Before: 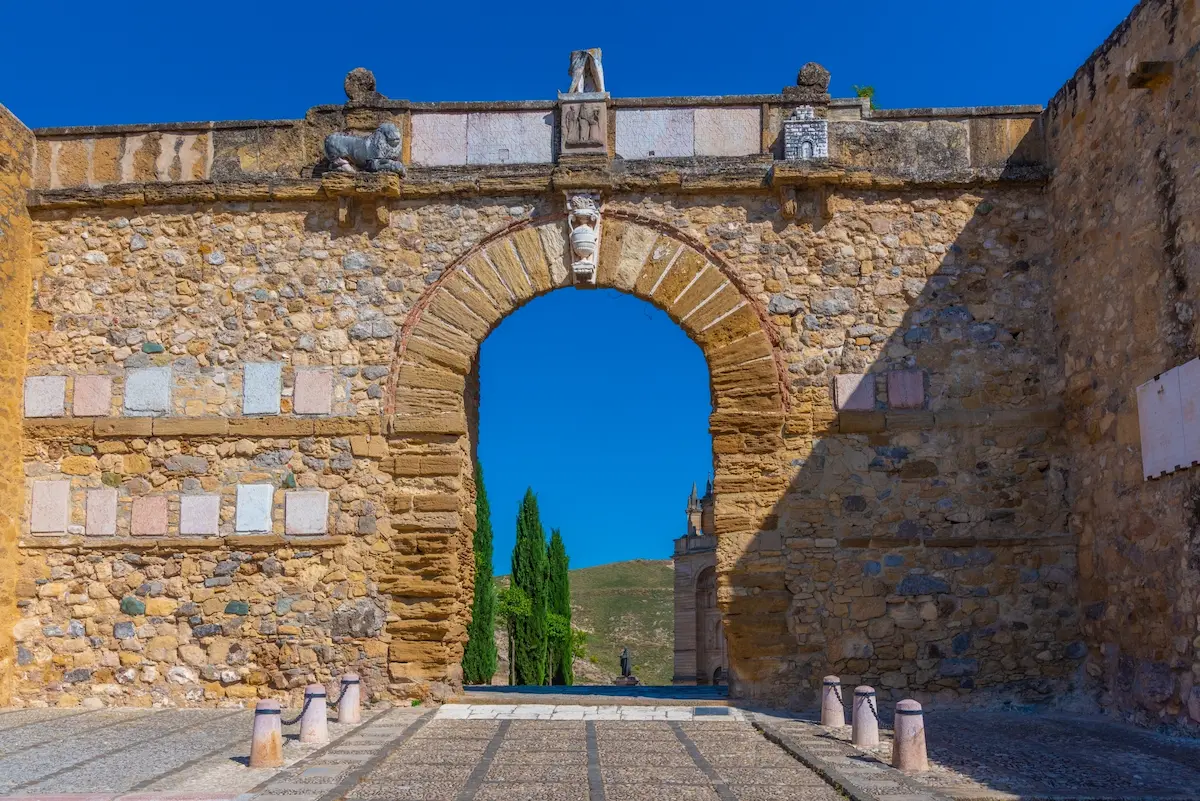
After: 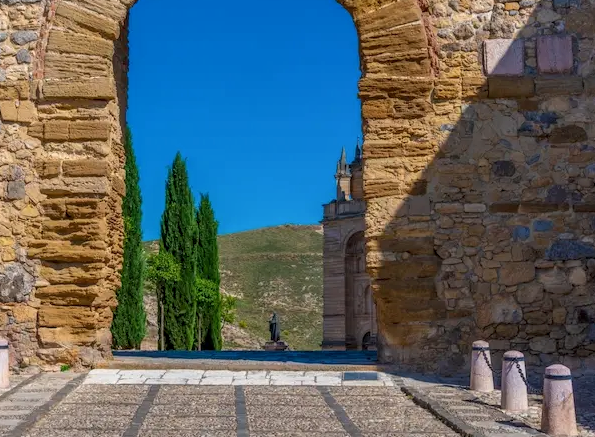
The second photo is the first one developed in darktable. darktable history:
local contrast: on, module defaults
crop: left 29.302%, top 41.856%, right 21.042%, bottom 3.463%
